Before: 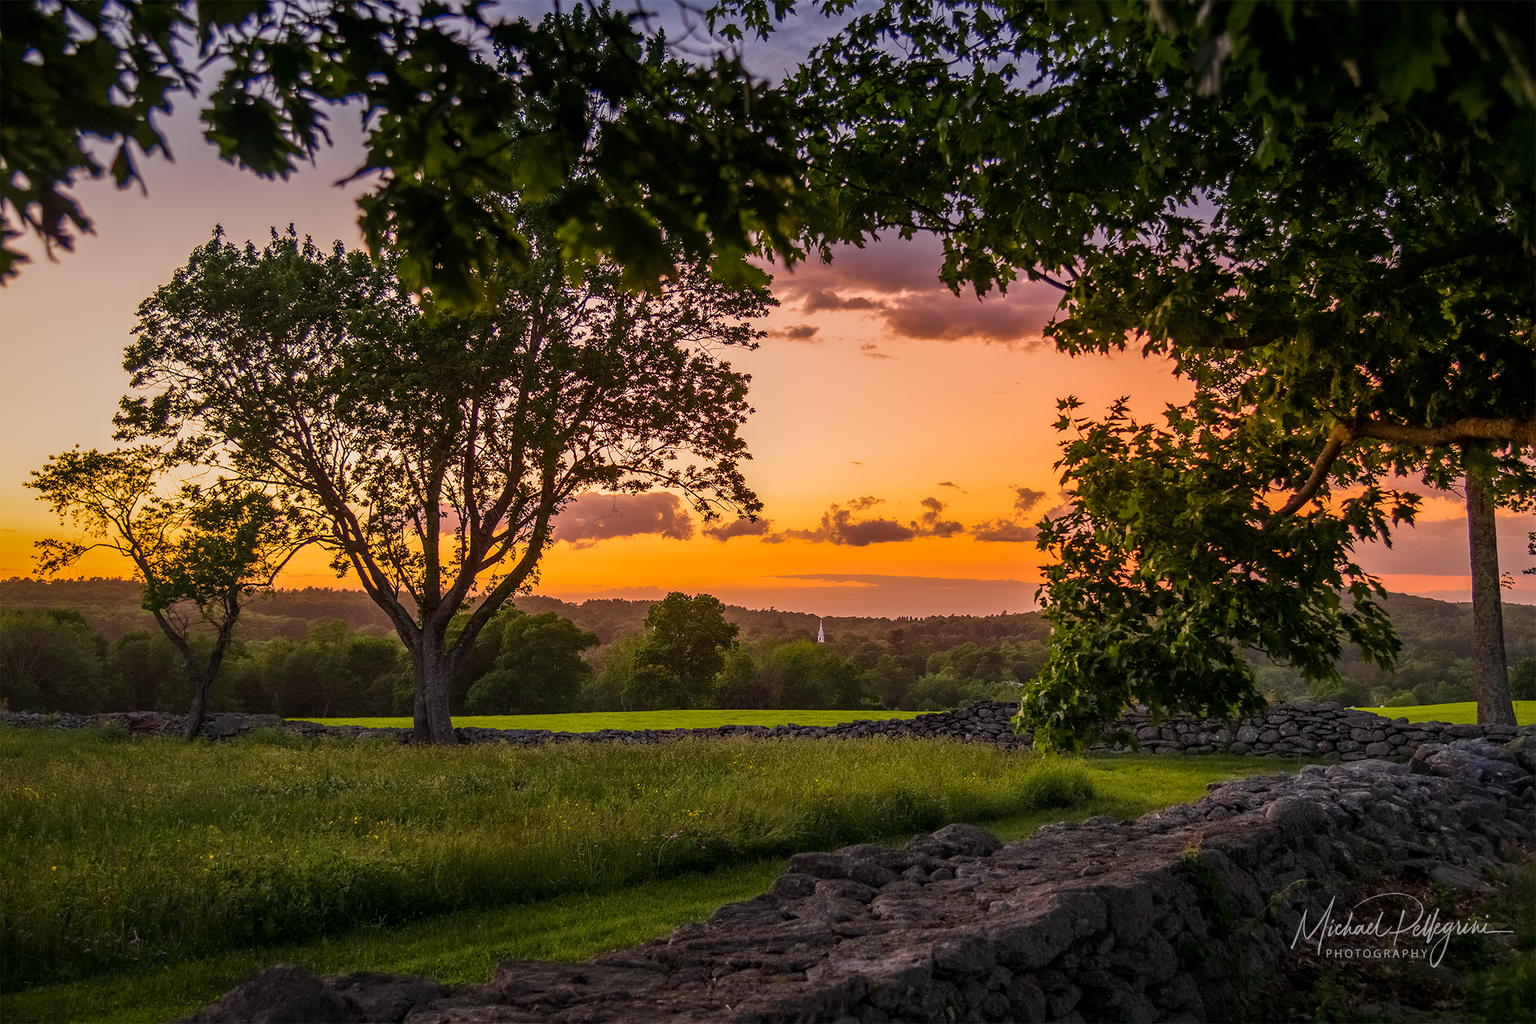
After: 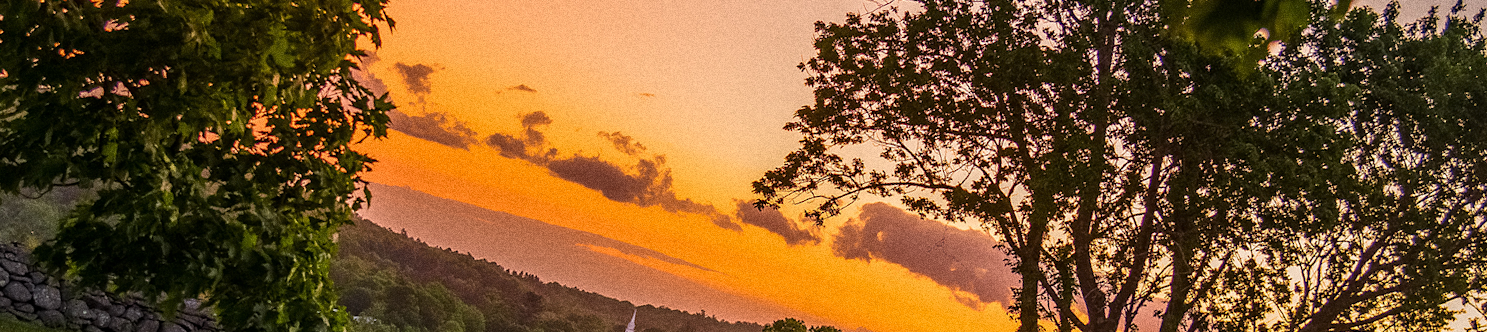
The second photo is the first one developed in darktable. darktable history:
grain: coarseness 0.09 ISO, strength 40%
crop and rotate: angle 16.12°, top 30.835%, bottom 35.653%
